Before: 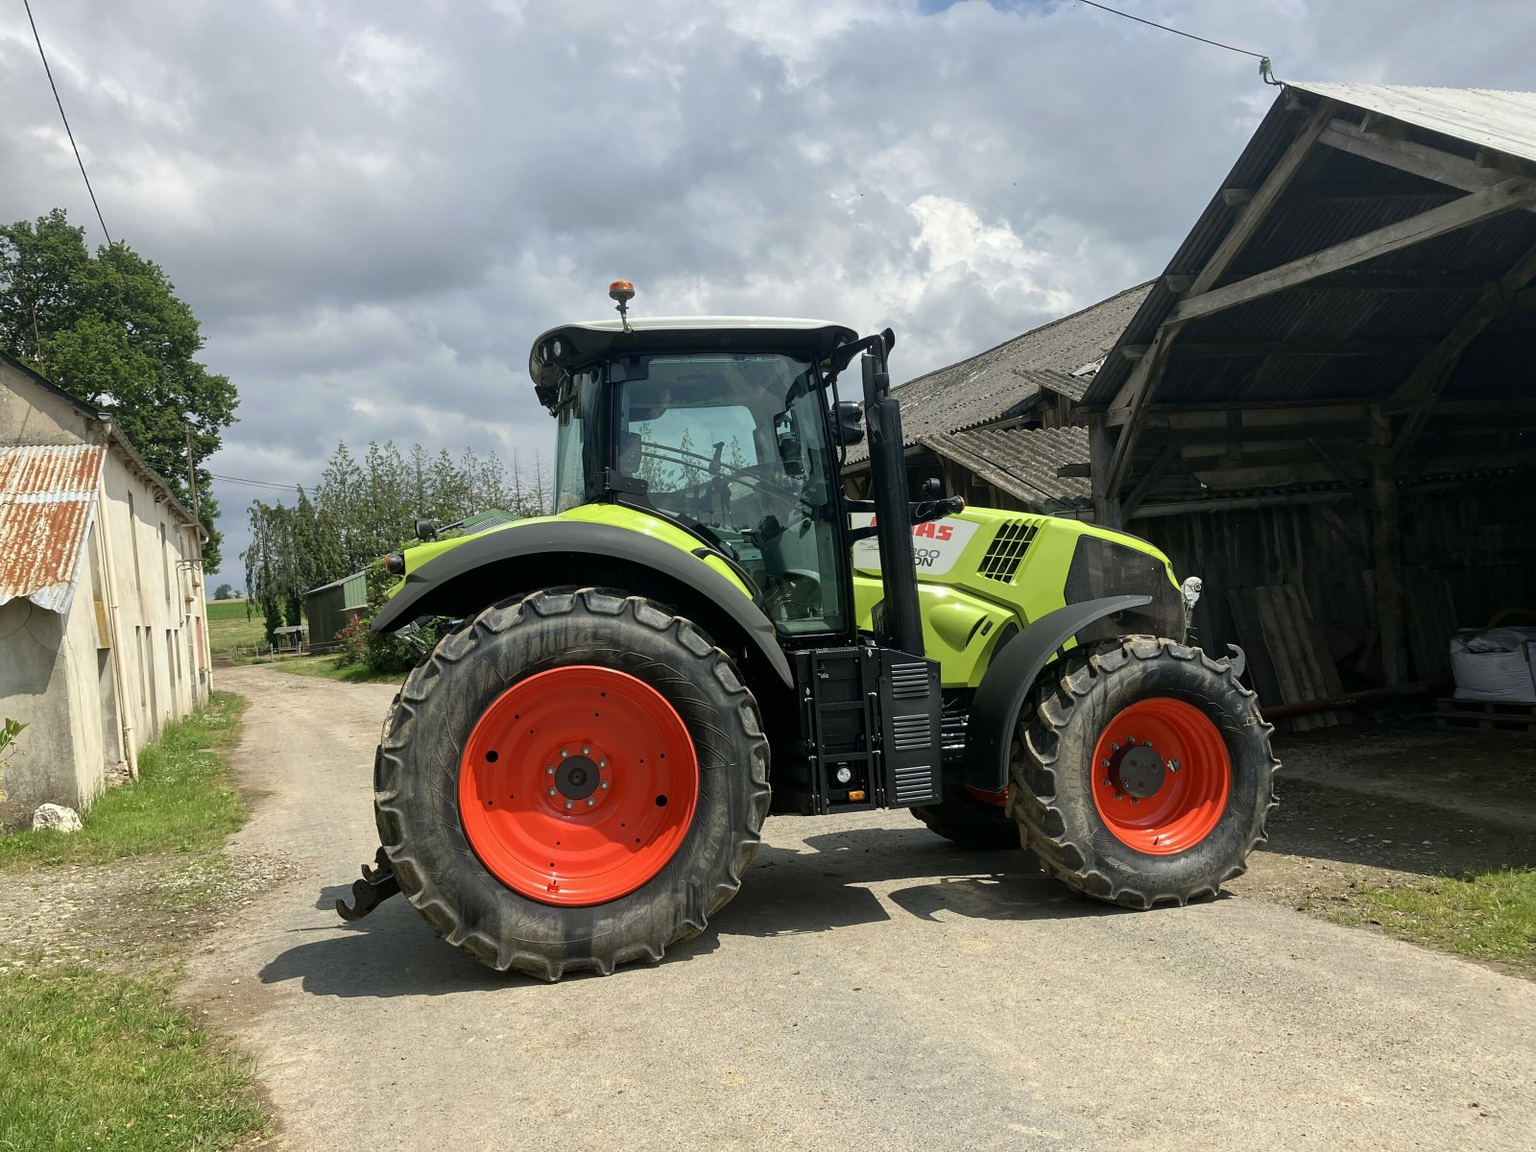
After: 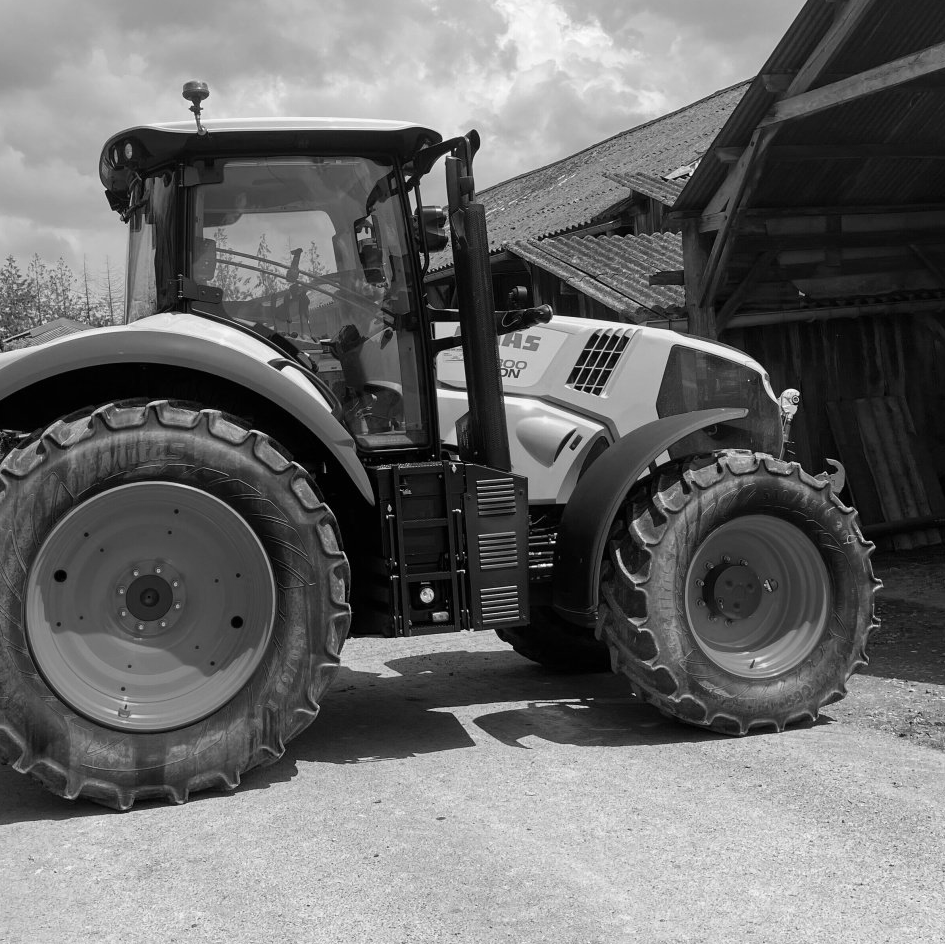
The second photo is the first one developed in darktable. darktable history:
crop and rotate: left 28.256%, top 17.734%, right 12.656%, bottom 3.573%
monochrome: a 16.06, b 15.48, size 1
